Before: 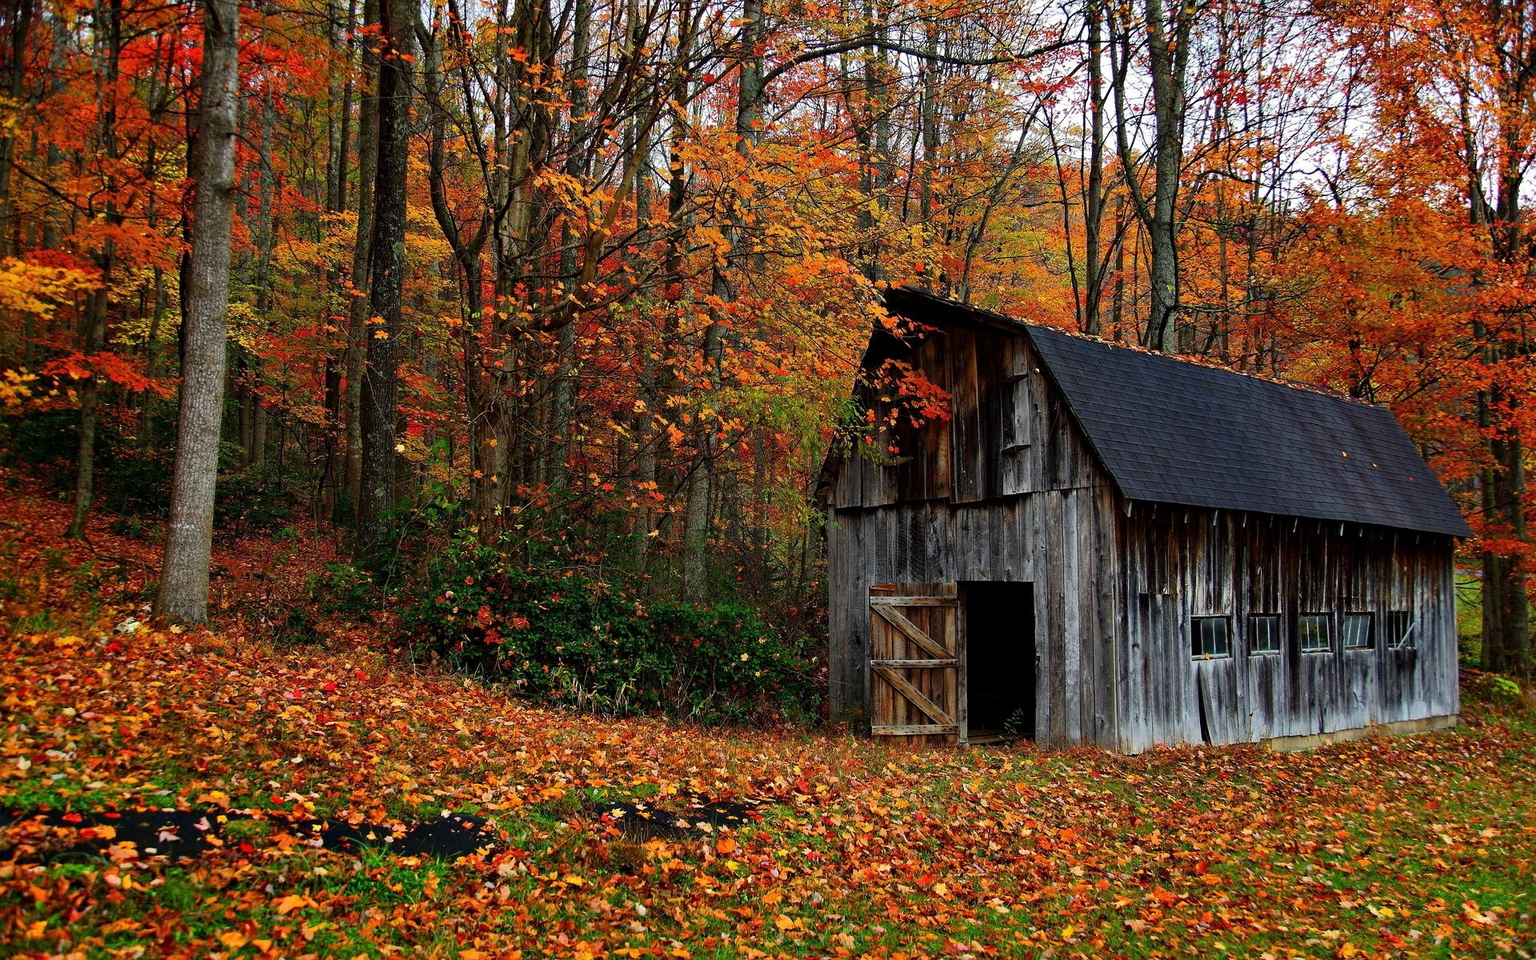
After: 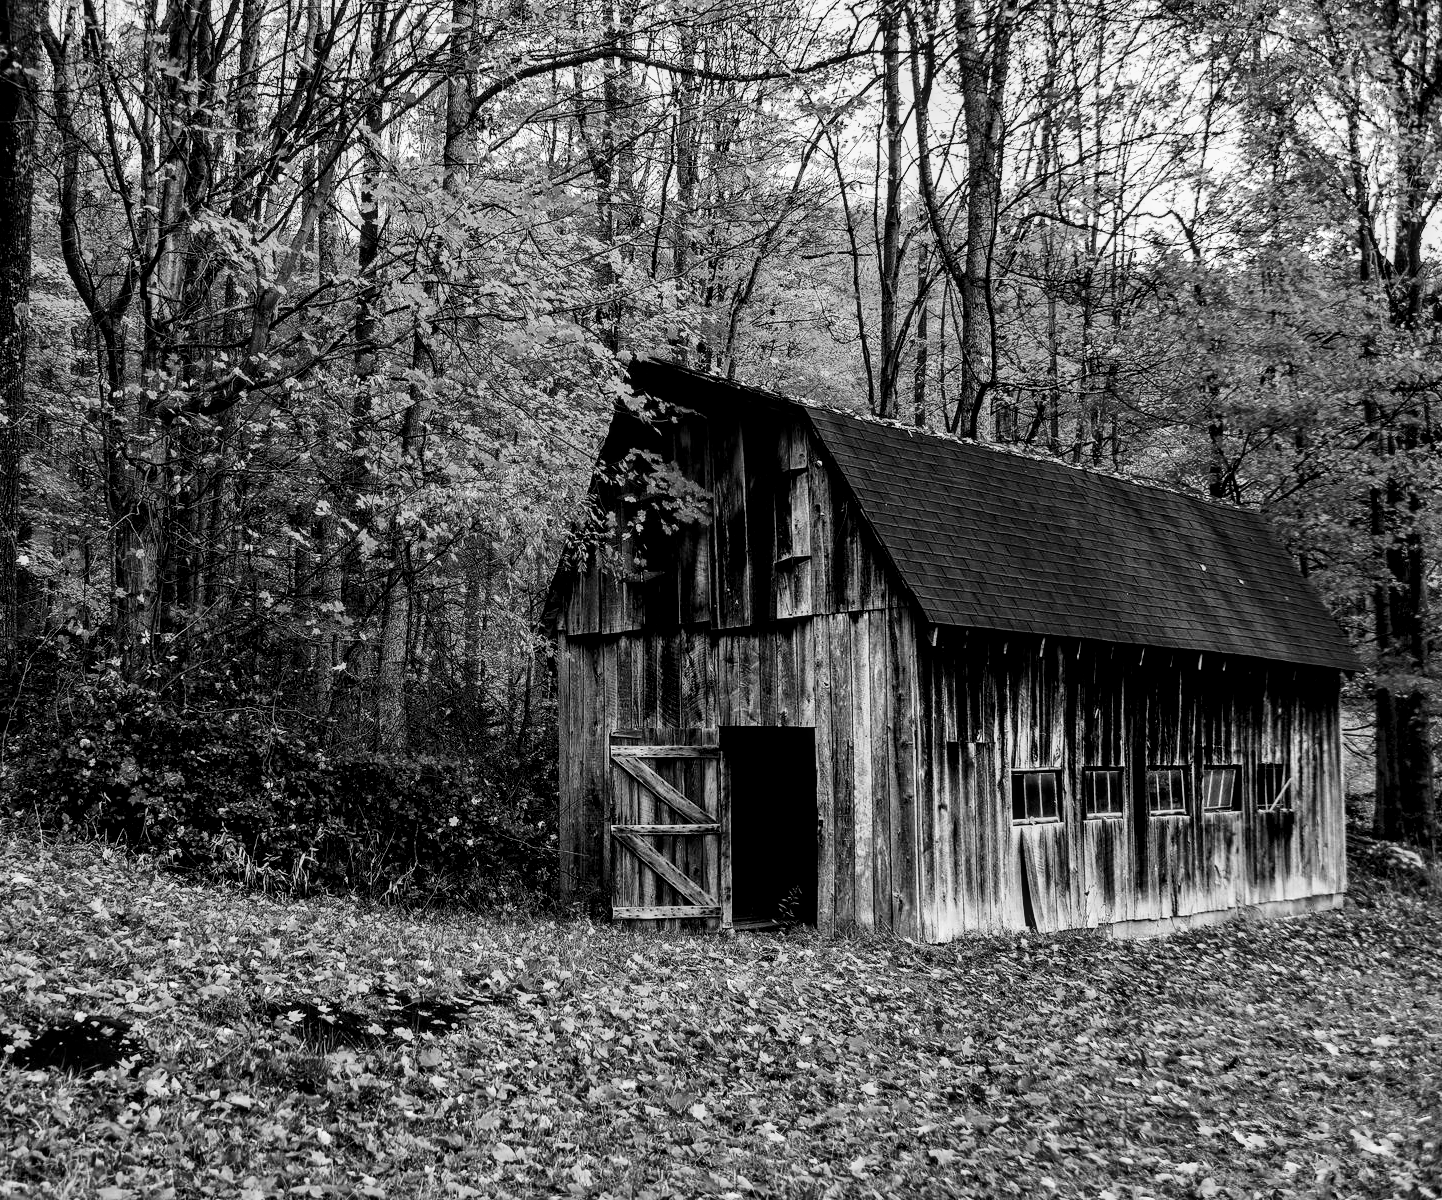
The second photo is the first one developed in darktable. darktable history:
exposure: black level correction 0, exposure 1.62 EV, compensate exposure bias true, compensate highlight preservation false
tone equalizer: -8 EV -0.765 EV, -7 EV -0.674 EV, -6 EV -0.589 EV, -5 EV -0.395 EV, -3 EV 0.399 EV, -2 EV 0.6 EV, -1 EV 0.684 EV, +0 EV 0.752 EV
crop and rotate: left 24.856%
contrast brightness saturation: contrast -0.034, brightness -0.591, saturation -0.998
filmic rgb: black relative exposure -7.65 EV, white relative exposure 4.56 EV, hardness 3.61
color zones: curves: ch0 [(0, 0.613) (0.01, 0.613) (0.245, 0.448) (0.498, 0.529) (0.642, 0.665) (0.879, 0.777) (0.99, 0.613)]; ch1 [(0, 0.035) (0.121, 0.189) (0.259, 0.197) (0.415, 0.061) (0.589, 0.022) (0.732, 0.022) (0.857, 0.026) (0.991, 0.053)]
local contrast: detail 130%
